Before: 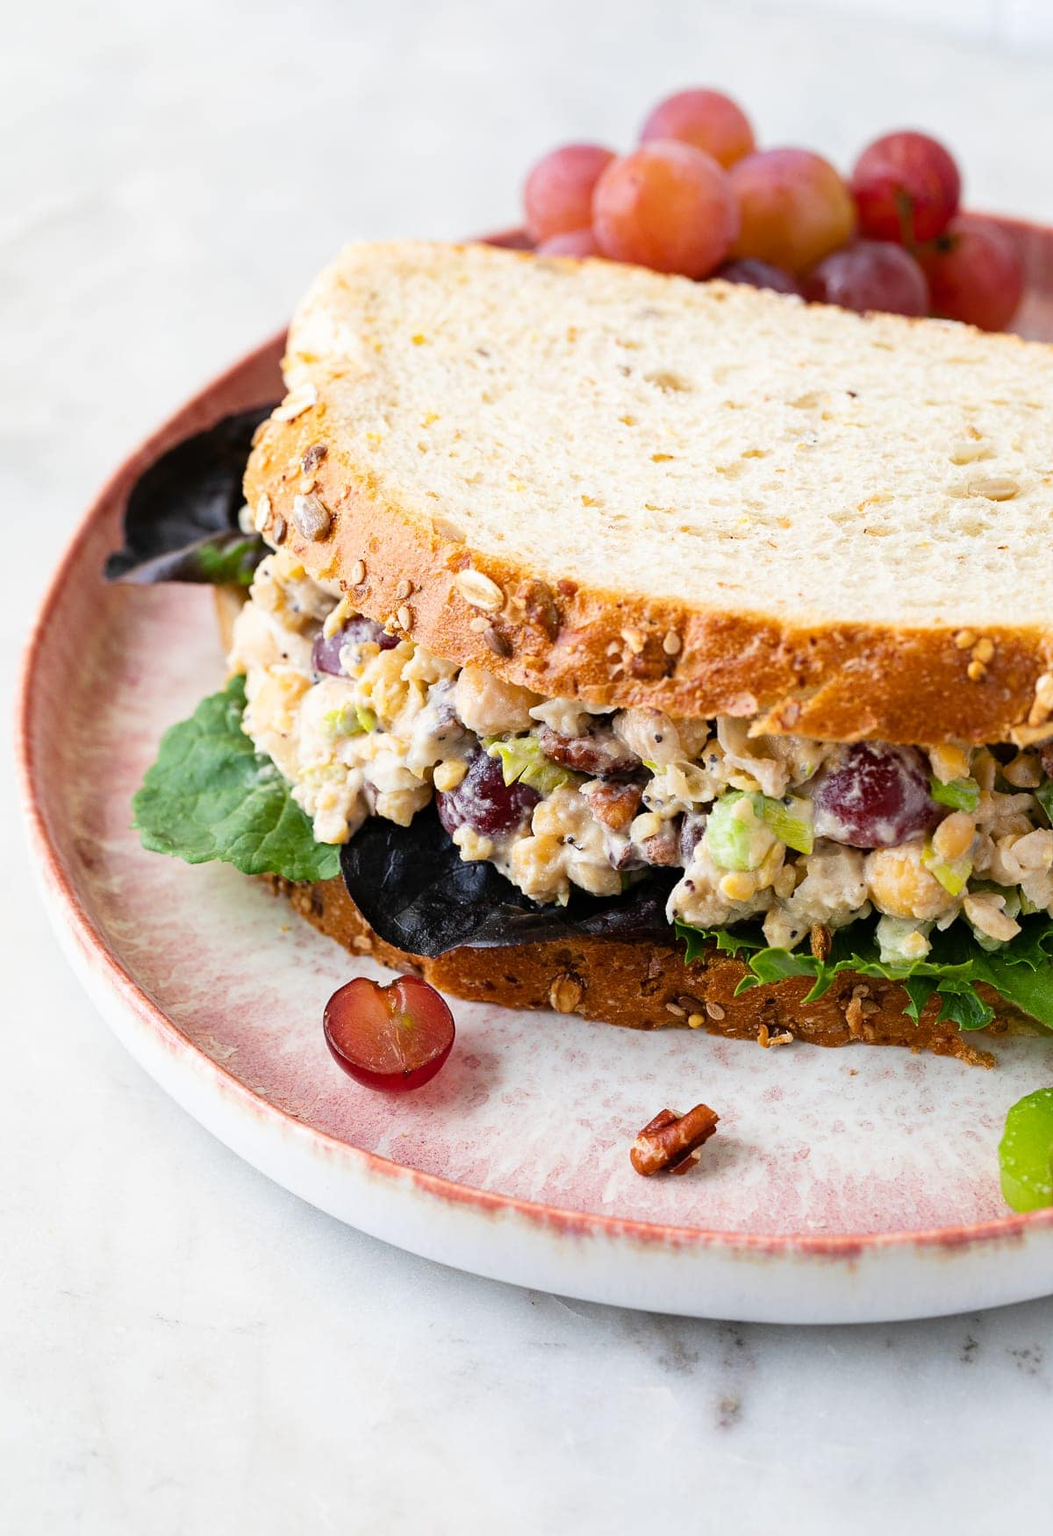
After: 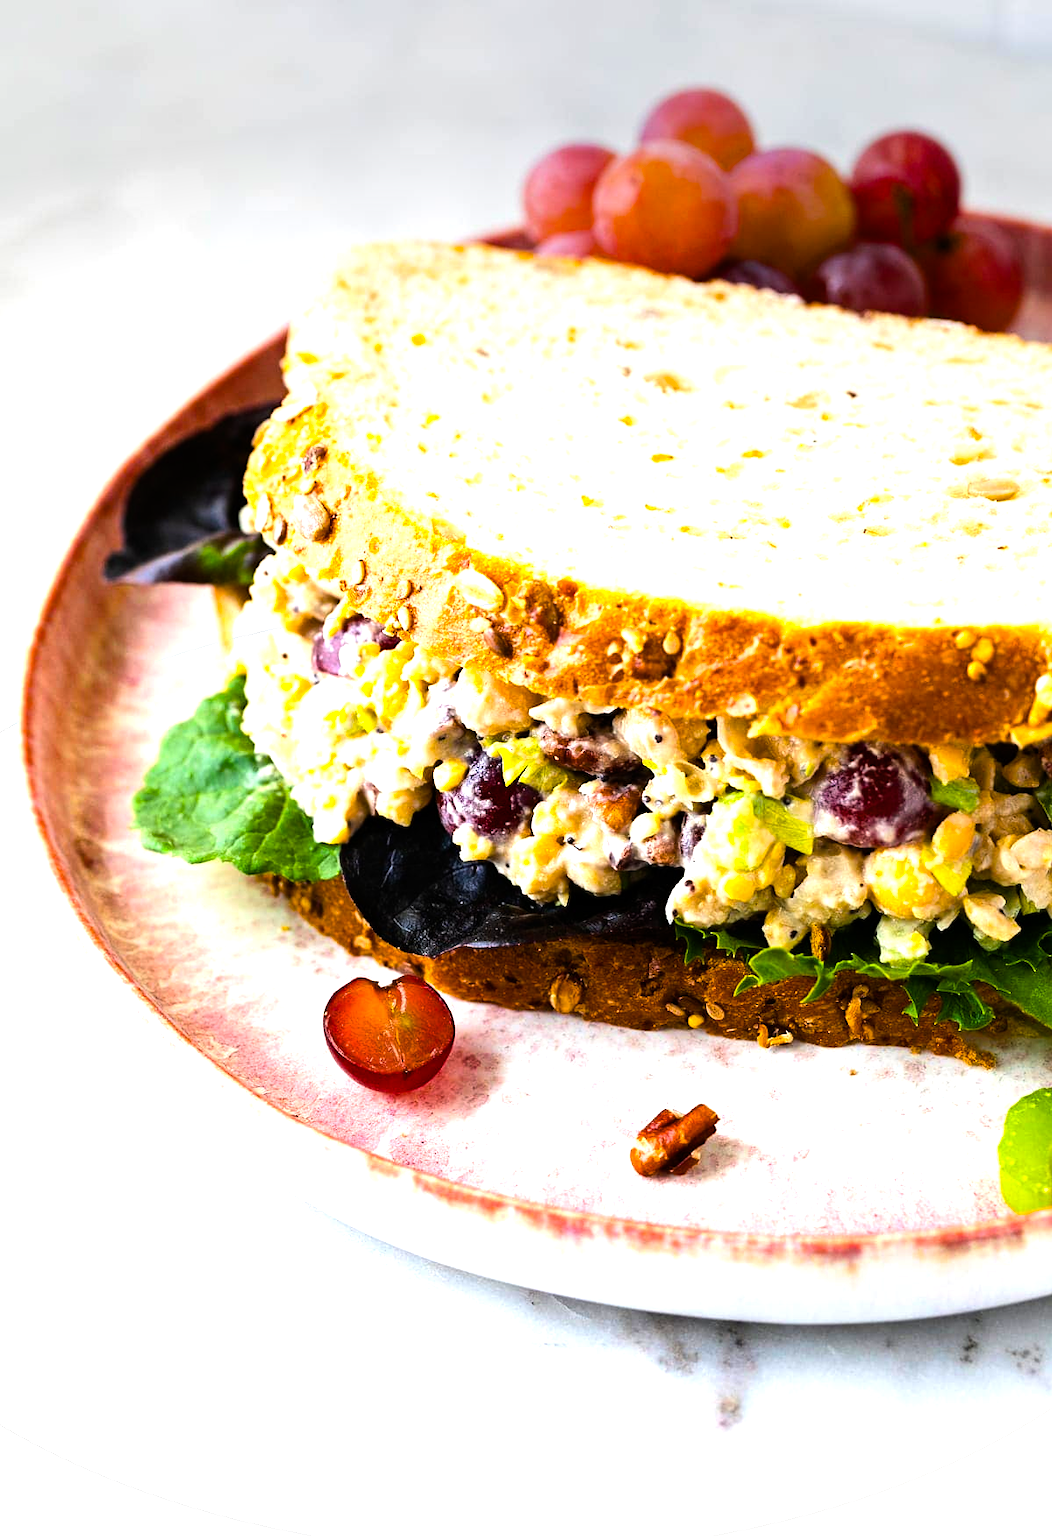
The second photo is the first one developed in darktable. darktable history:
tone equalizer: -8 EV -0.75 EV, -7 EV -0.7 EV, -6 EV -0.6 EV, -5 EV -0.4 EV, -3 EV 0.4 EV, -2 EV 0.6 EV, -1 EV 0.7 EV, +0 EV 0.75 EV, edges refinement/feathering 500, mask exposure compensation -1.57 EV, preserve details no
vignetting: fall-off start 97.52%, fall-off radius 100%, brightness -0.574, saturation 0, center (-0.027, 0.404), width/height ratio 1.368, unbound false
color balance rgb: linear chroma grading › global chroma 50%, perceptual saturation grading › global saturation 2.34%, global vibrance 6.64%, contrast 12.71%, saturation formula JzAzBz (2021)
